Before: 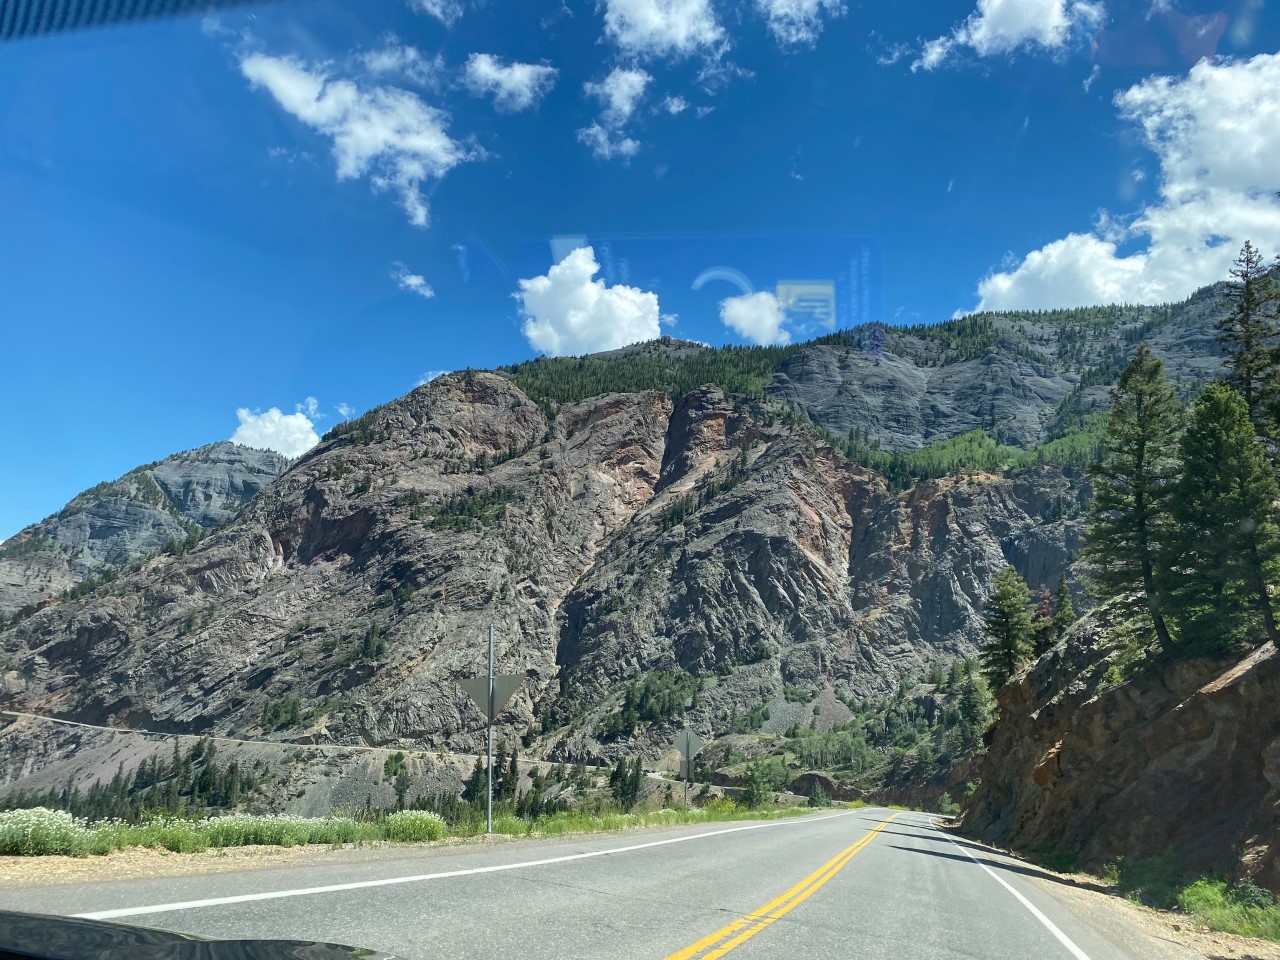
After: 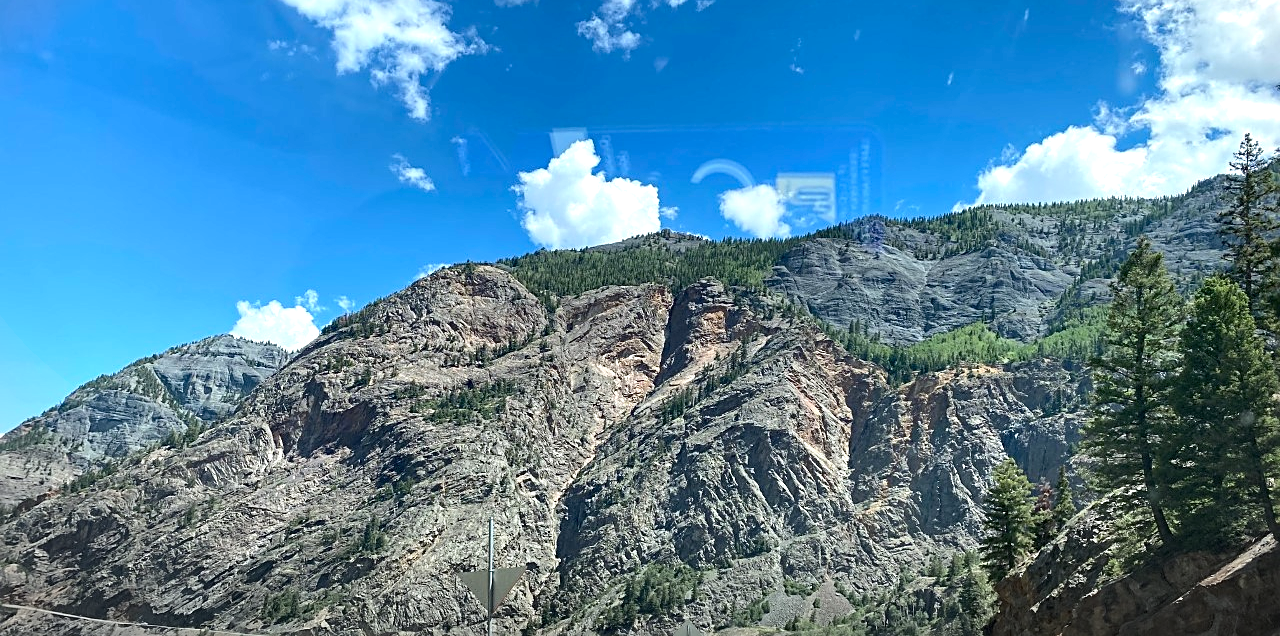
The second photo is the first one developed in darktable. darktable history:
exposure: black level correction 0.001, exposure 0.5 EV, compensate exposure bias true, compensate highlight preservation false
contrast brightness saturation: contrast 0.1, brightness 0.024, saturation 0.018
haze removal: compatibility mode true, adaptive false
sharpen: on, module defaults
shadows and highlights: radius 334.06, shadows 63.35, highlights 5.88, compress 88.05%, soften with gaussian
crop: top 11.162%, bottom 22.559%
vignetting: fall-off start 100.89%, fall-off radius 65.07%, center (-0.052, -0.356), automatic ratio true, unbound false
